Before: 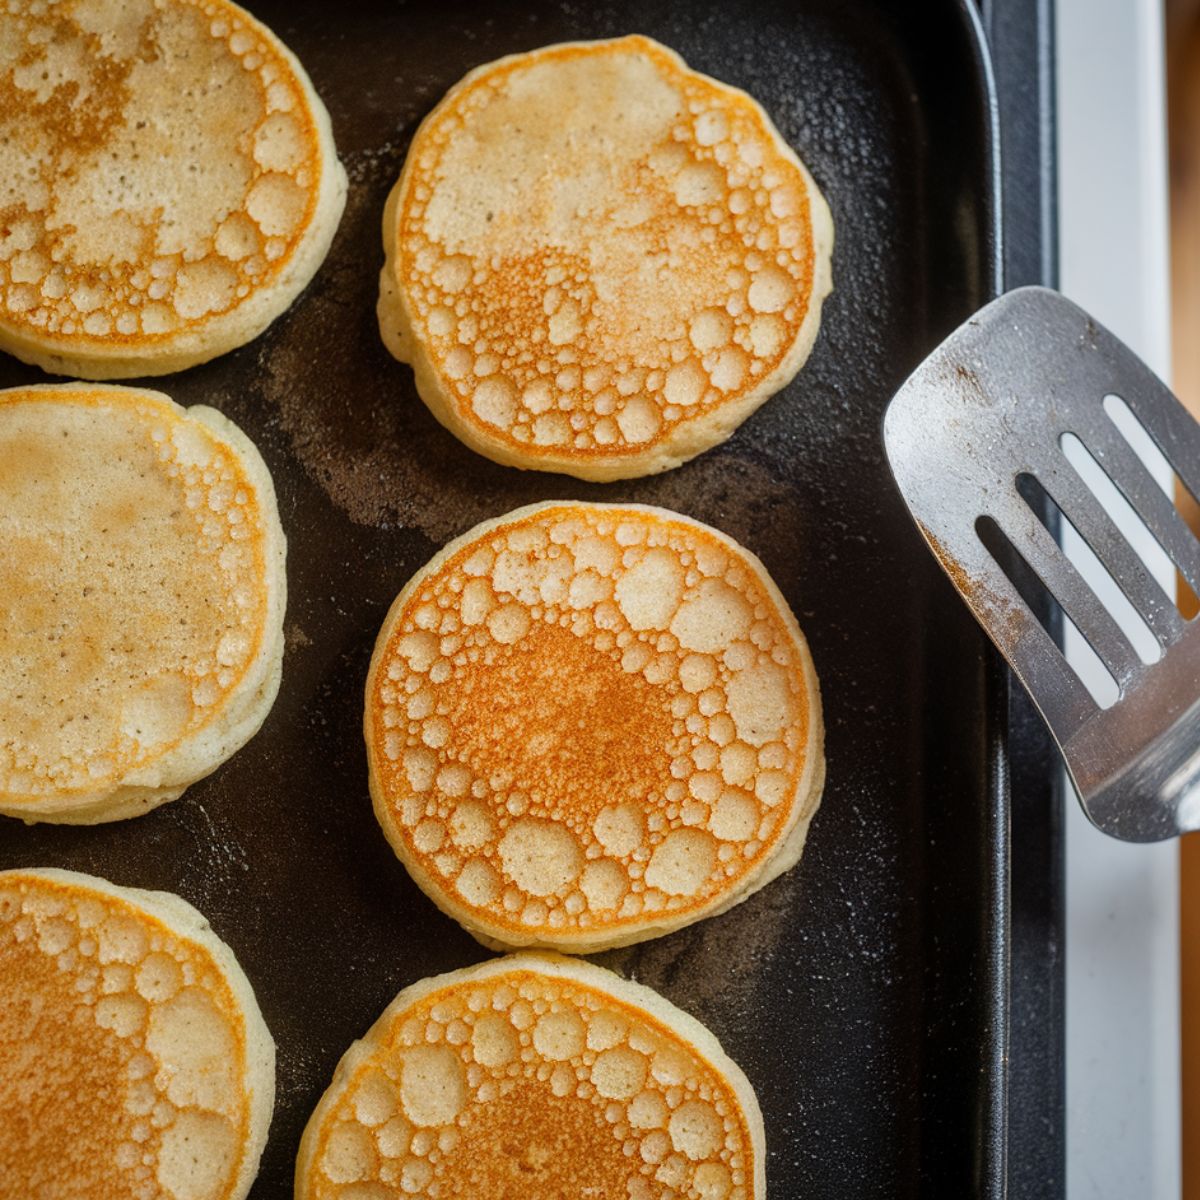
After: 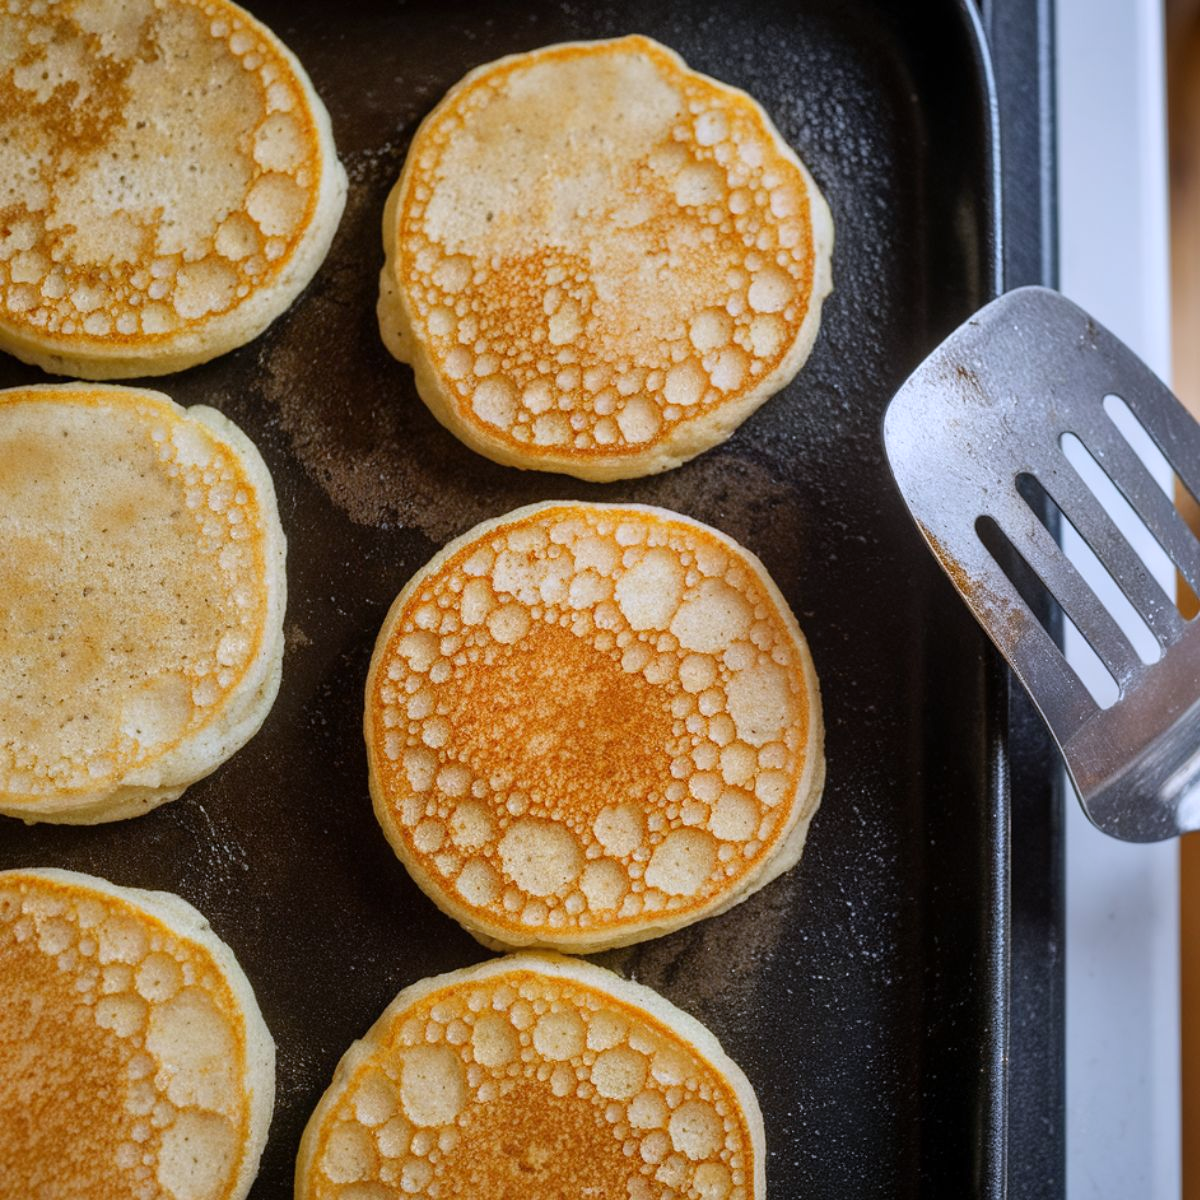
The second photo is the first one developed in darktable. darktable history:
shadows and highlights: shadows 20.55, highlights -20.99, soften with gaussian
white balance: red 0.967, blue 1.119, emerald 0.756
